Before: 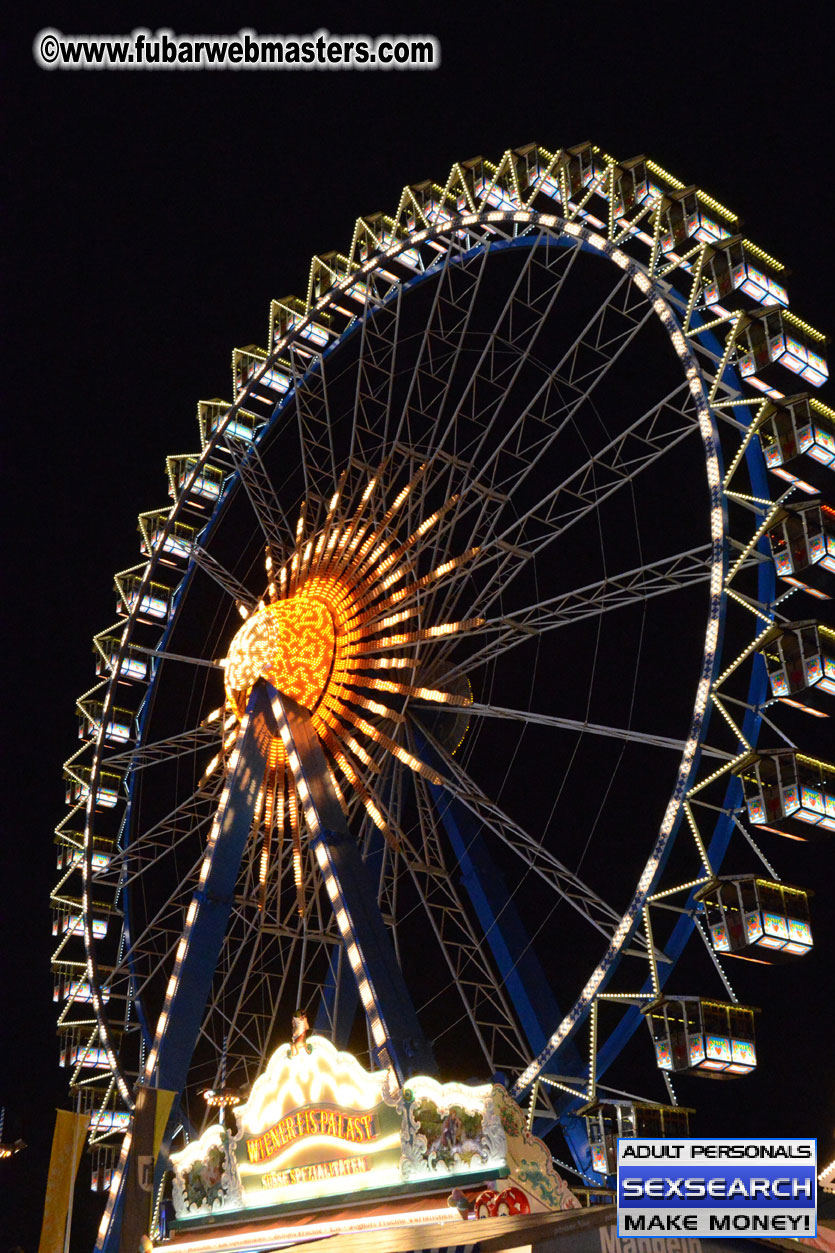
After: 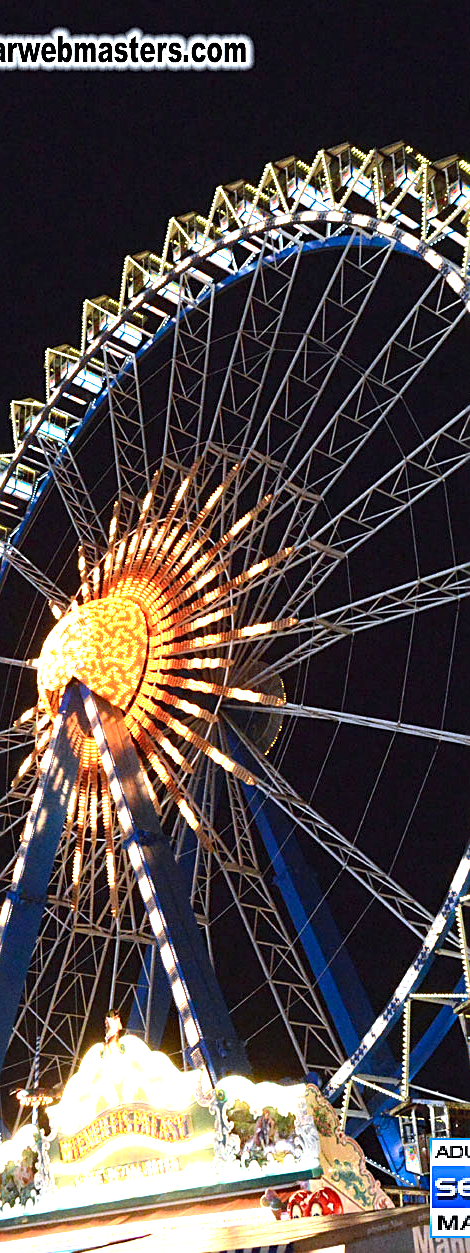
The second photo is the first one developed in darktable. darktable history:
crop and rotate: left 22.488%, right 21.184%
haze removal: compatibility mode true, adaptive false
color calibration: illuminant same as pipeline (D50), adaptation XYZ, x 0.345, y 0.358, temperature 5015.68 K
color correction: highlights a* -3.99, highlights b* -10.74
sharpen: on, module defaults
exposure: black level correction 0, exposure 1.406 EV, compensate highlight preservation false
